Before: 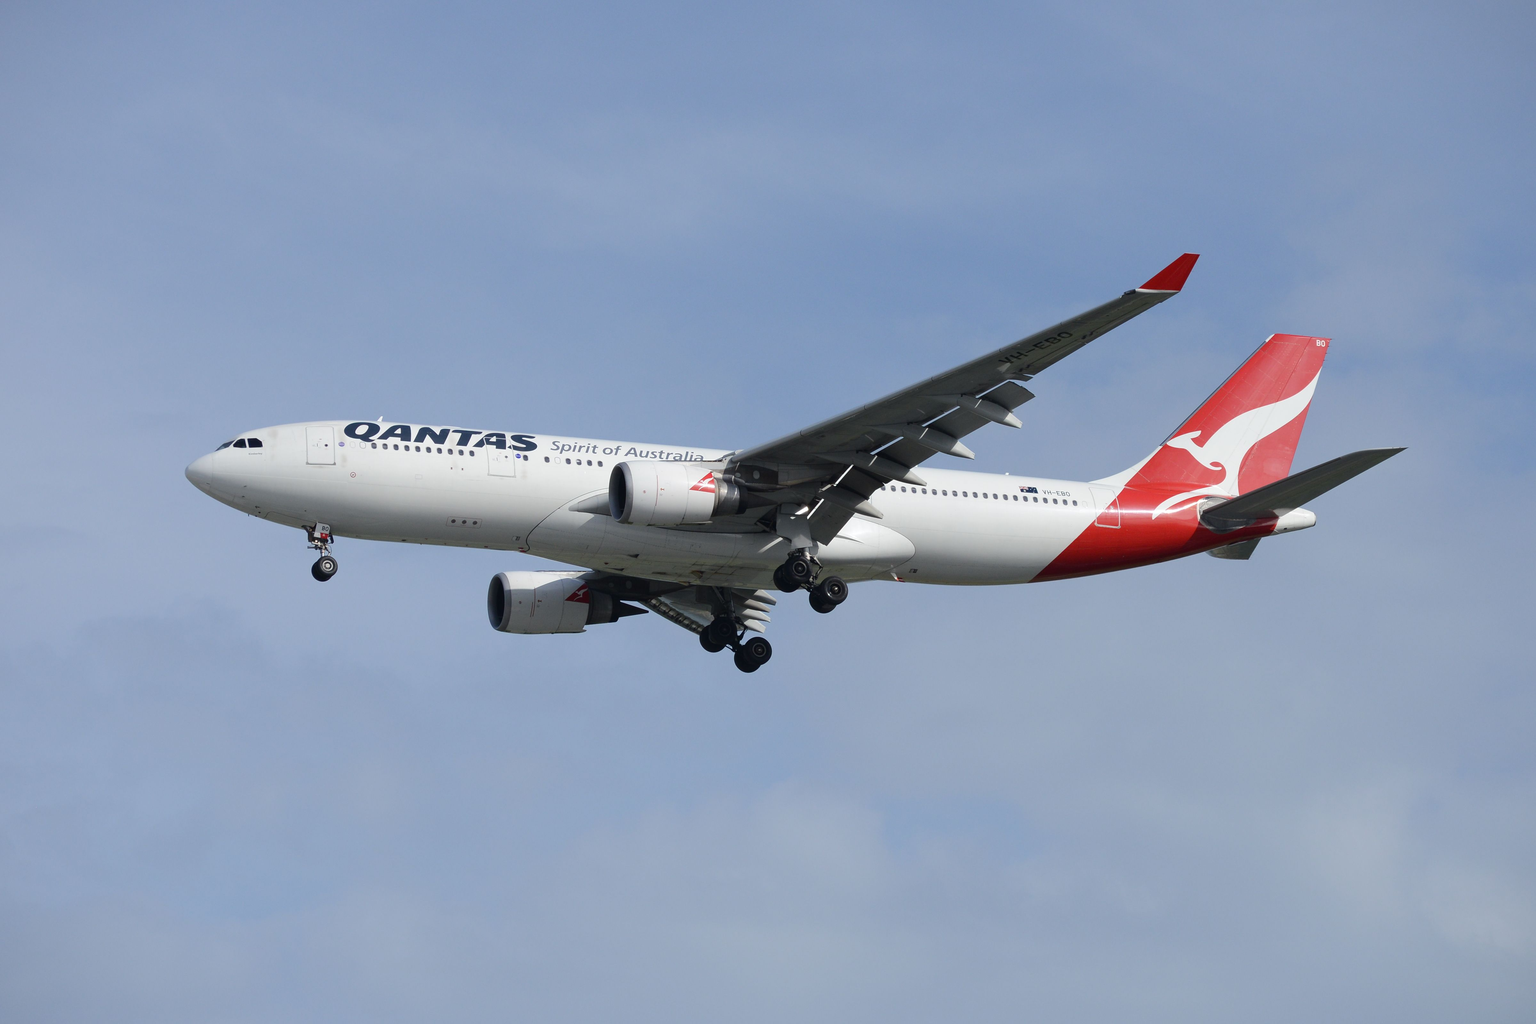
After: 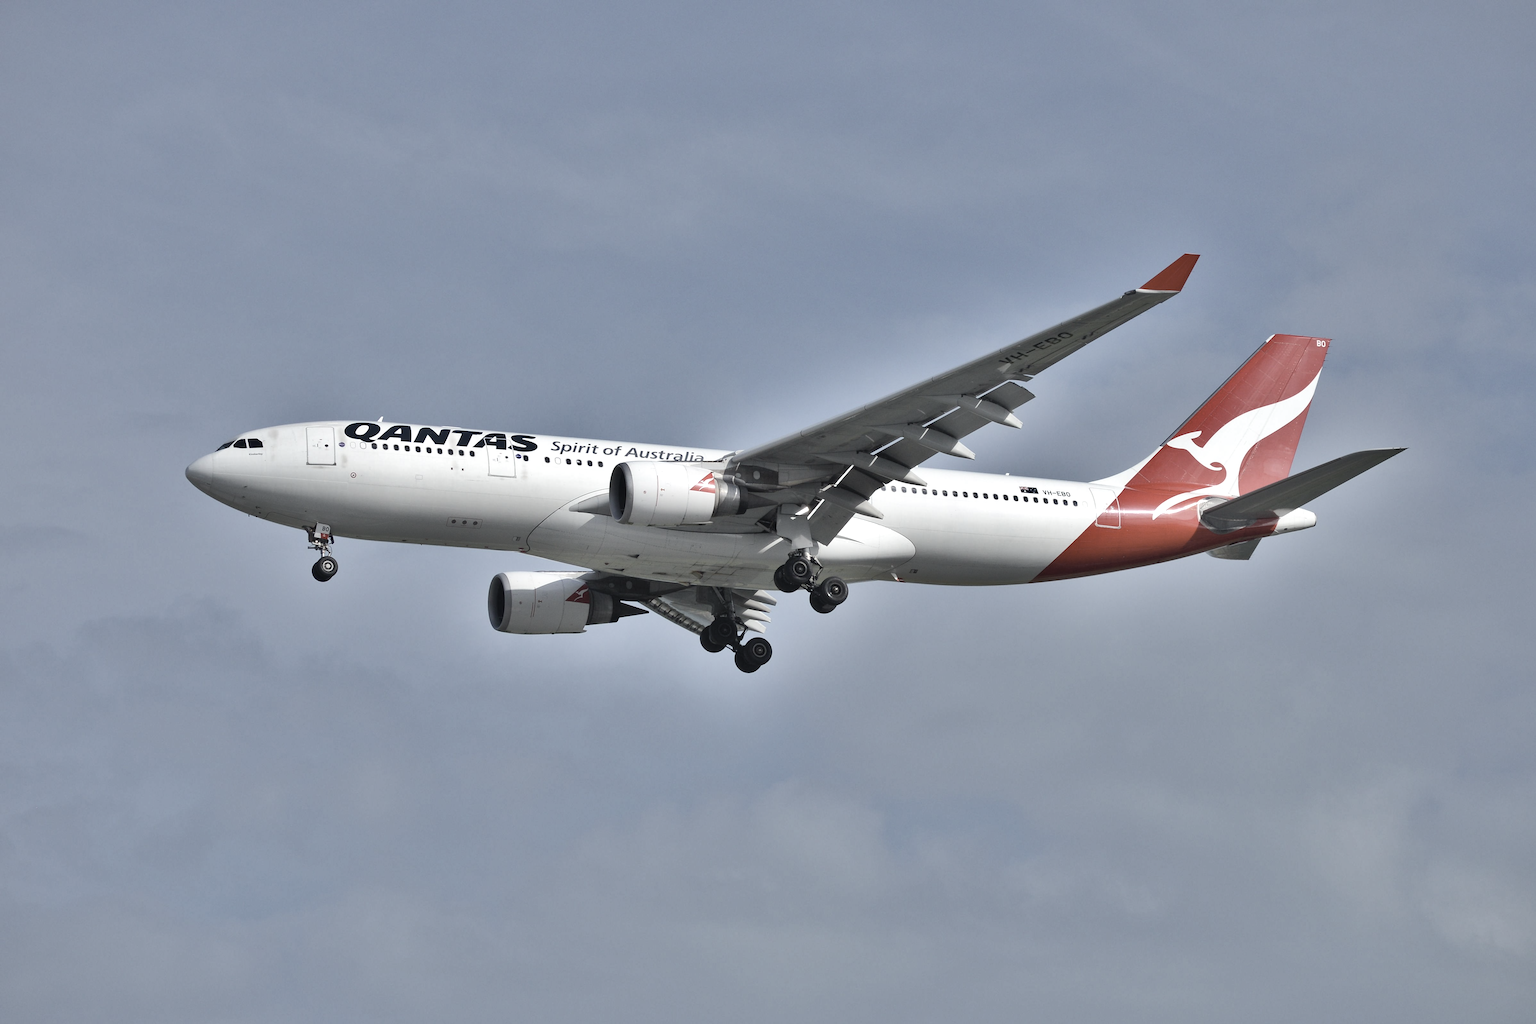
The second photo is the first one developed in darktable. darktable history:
contrast brightness saturation: brightness 0.189, saturation -0.487
shadows and highlights: radius 109.4, shadows 40.67, highlights -71.61, low approximation 0.01, soften with gaussian
exposure: black level correction 0.001, exposure 0.299 EV, compensate highlight preservation false
